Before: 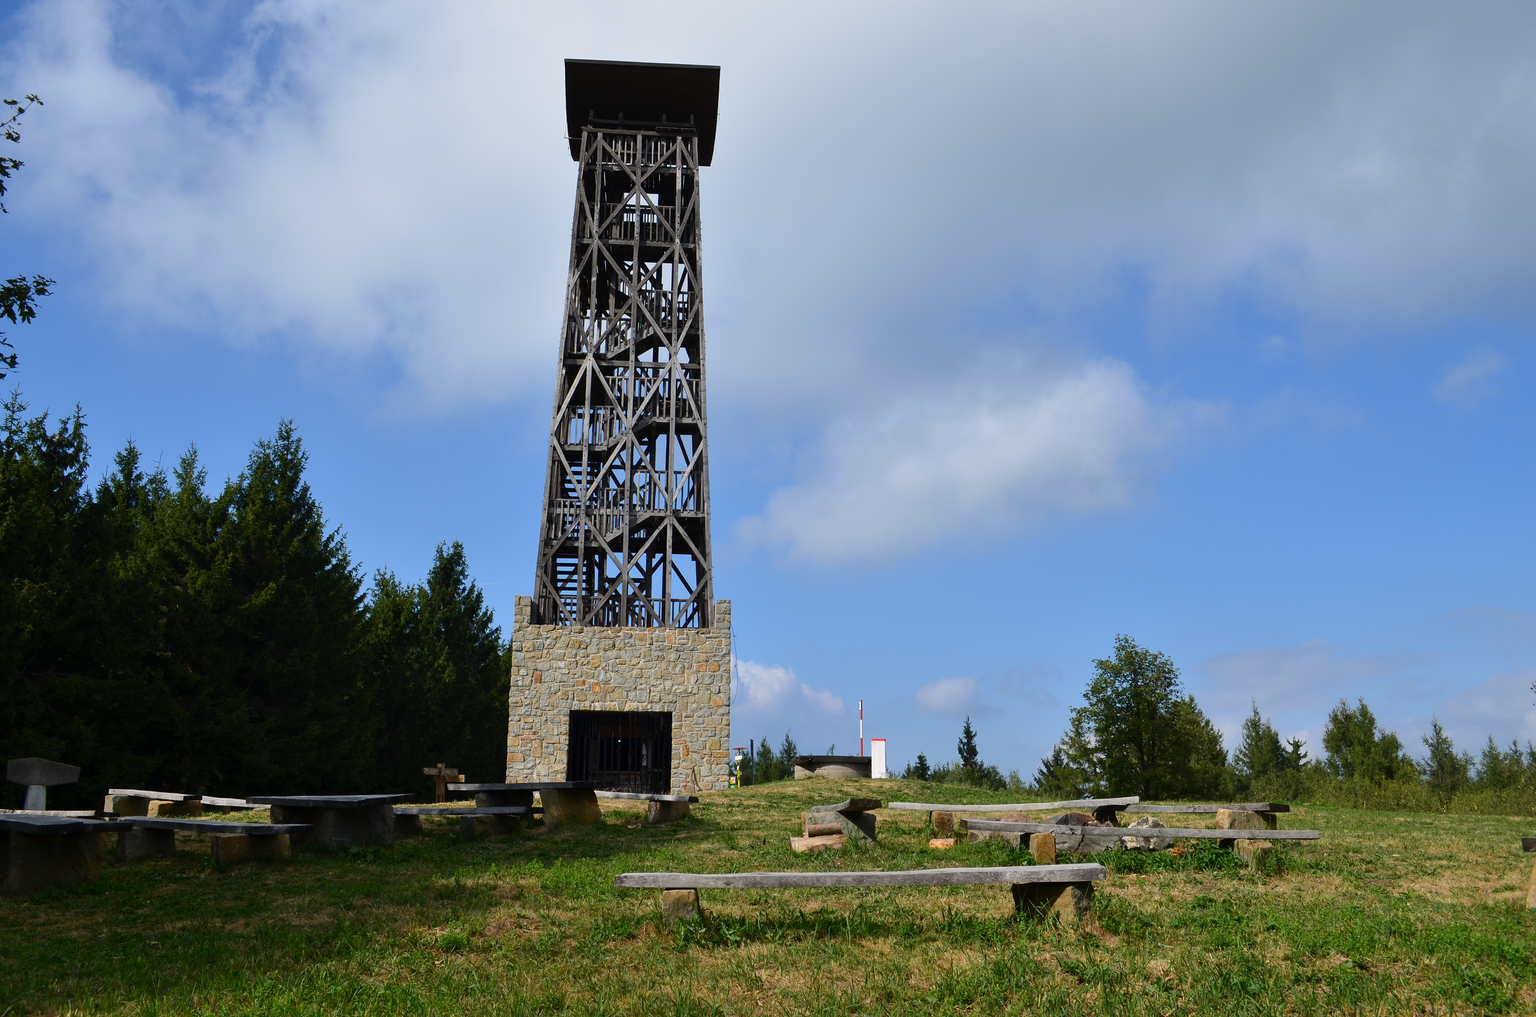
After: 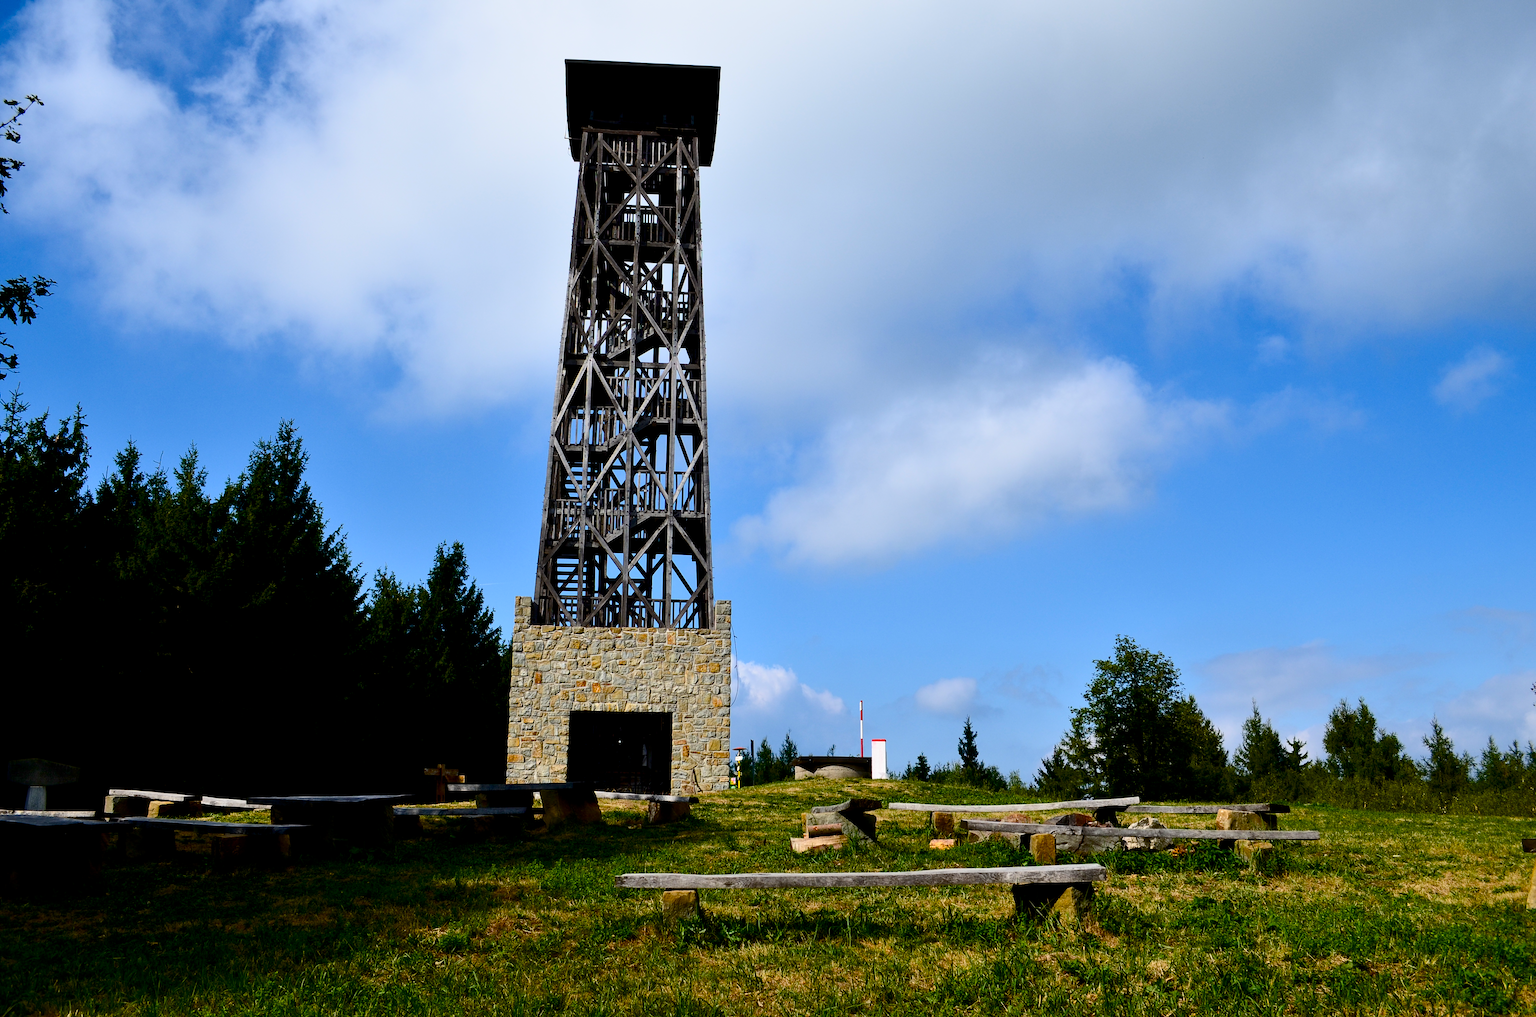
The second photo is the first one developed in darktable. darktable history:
contrast brightness saturation: contrast 0.28
color balance rgb: linear chroma grading › shadows -2.2%, linear chroma grading › highlights -15%, linear chroma grading › global chroma -10%, linear chroma grading › mid-tones -10%, perceptual saturation grading › global saturation 45%, perceptual saturation grading › highlights -50%, perceptual saturation grading › shadows 30%, perceptual brilliance grading › global brilliance 18%, global vibrance 45%
exposure: black level correction 0.009, exposure -0.637 EV, compensate highlight preservation false
